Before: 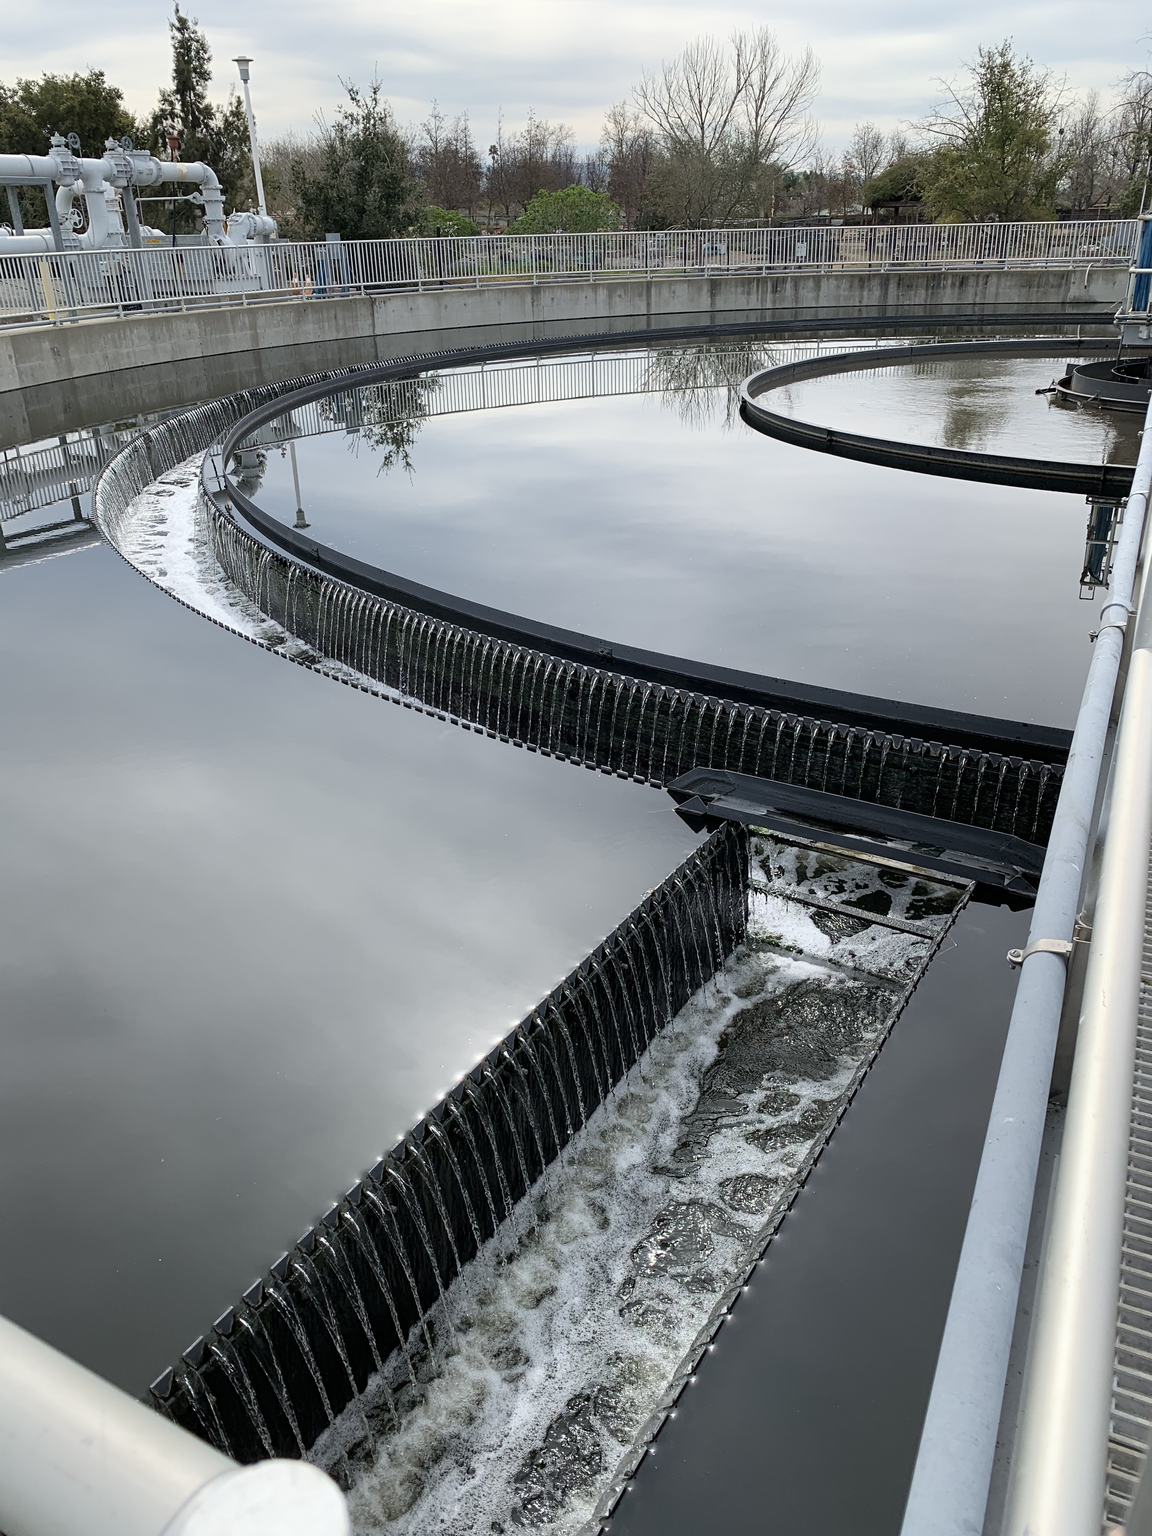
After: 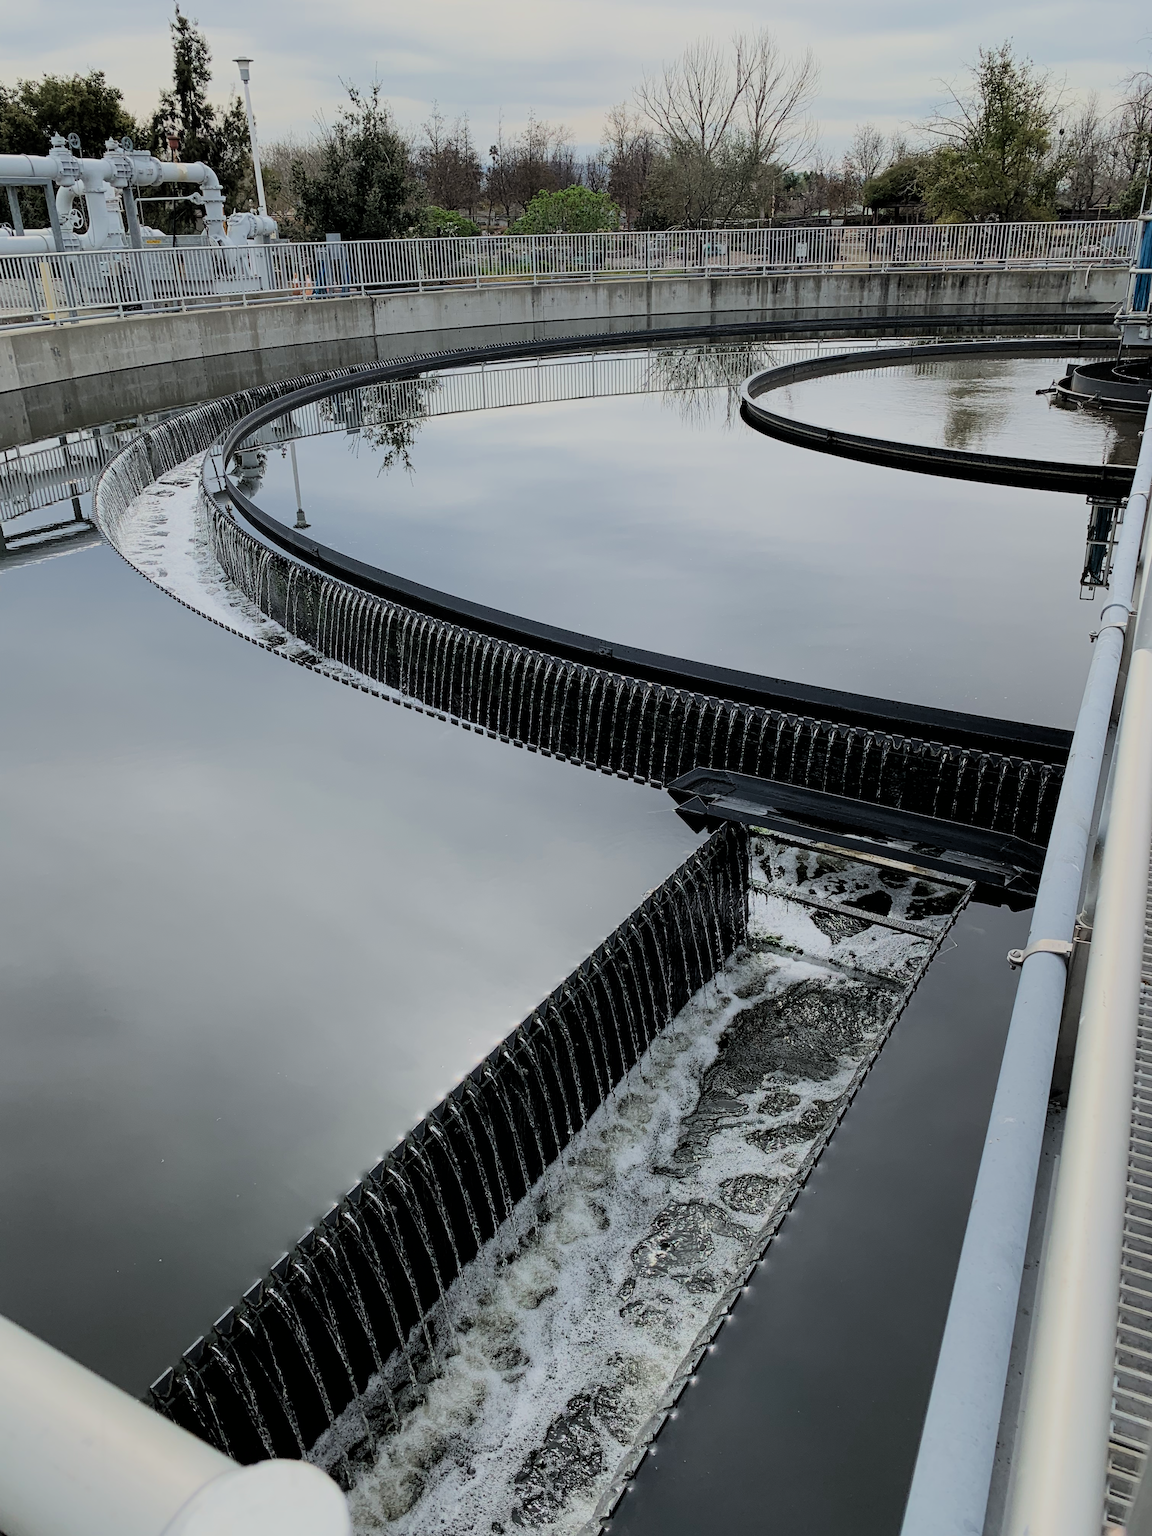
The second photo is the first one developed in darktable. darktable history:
filmic rgb: black relative exposure -4.23 EV, white relative exposure 5.11 EV, threshold 3 EV, hardness 2.13, contrast 1.164, preserve chrominance max RGB, color science v6 (2022), contrast in shadows safe, contrast in highlights safe, enable highlight reconstruction true
